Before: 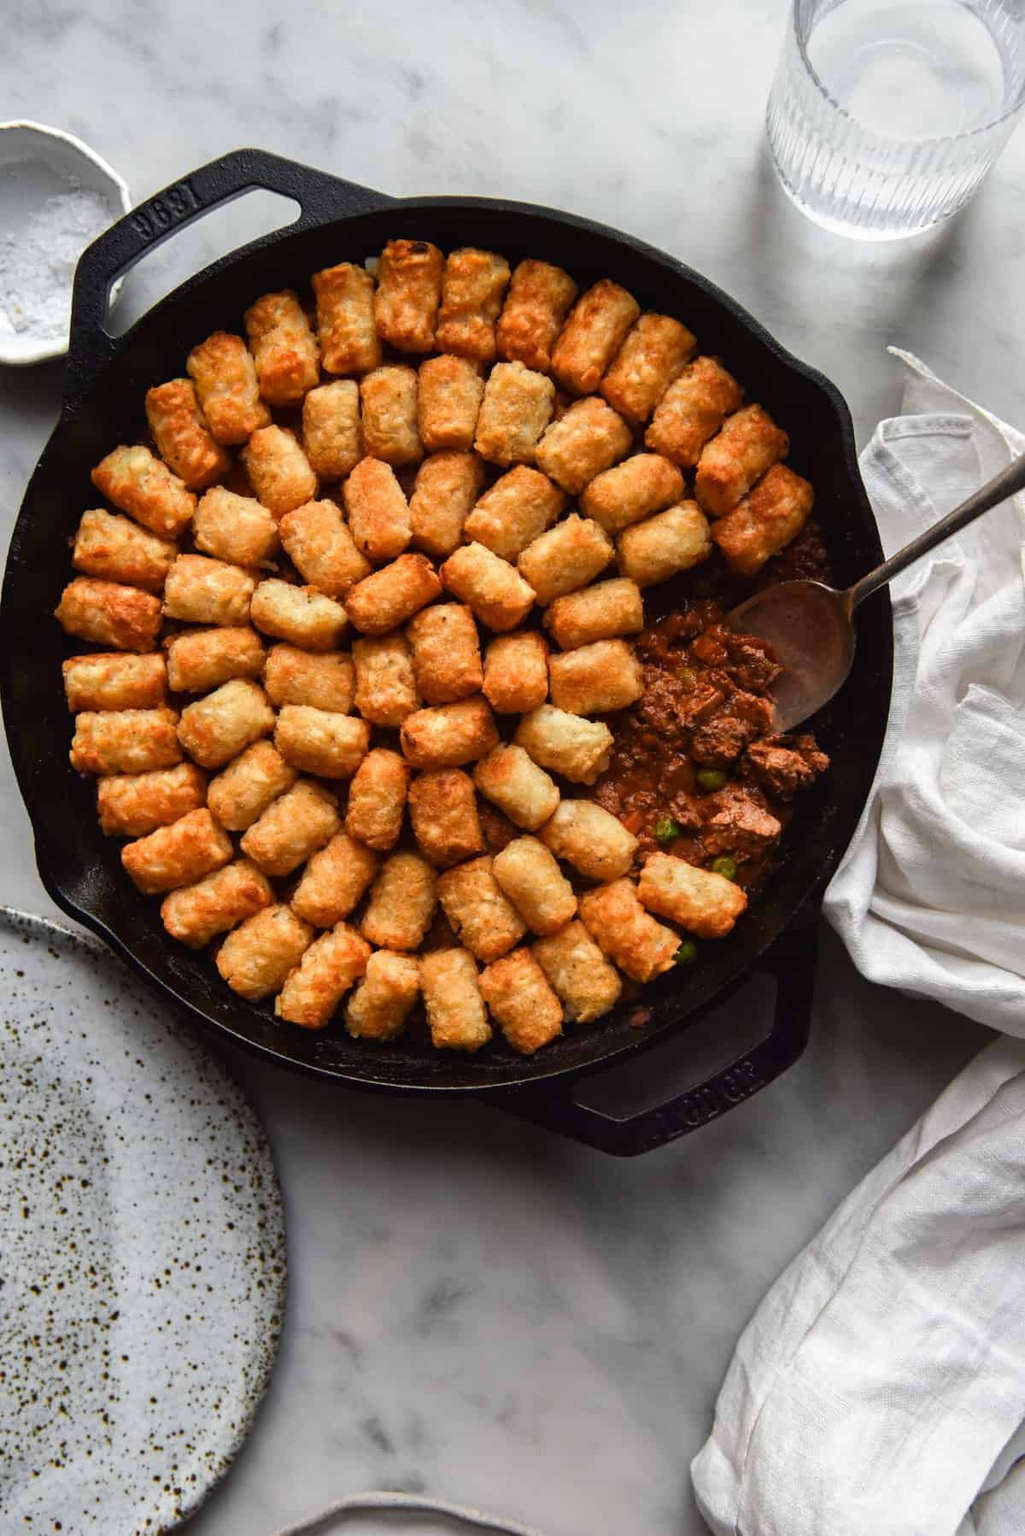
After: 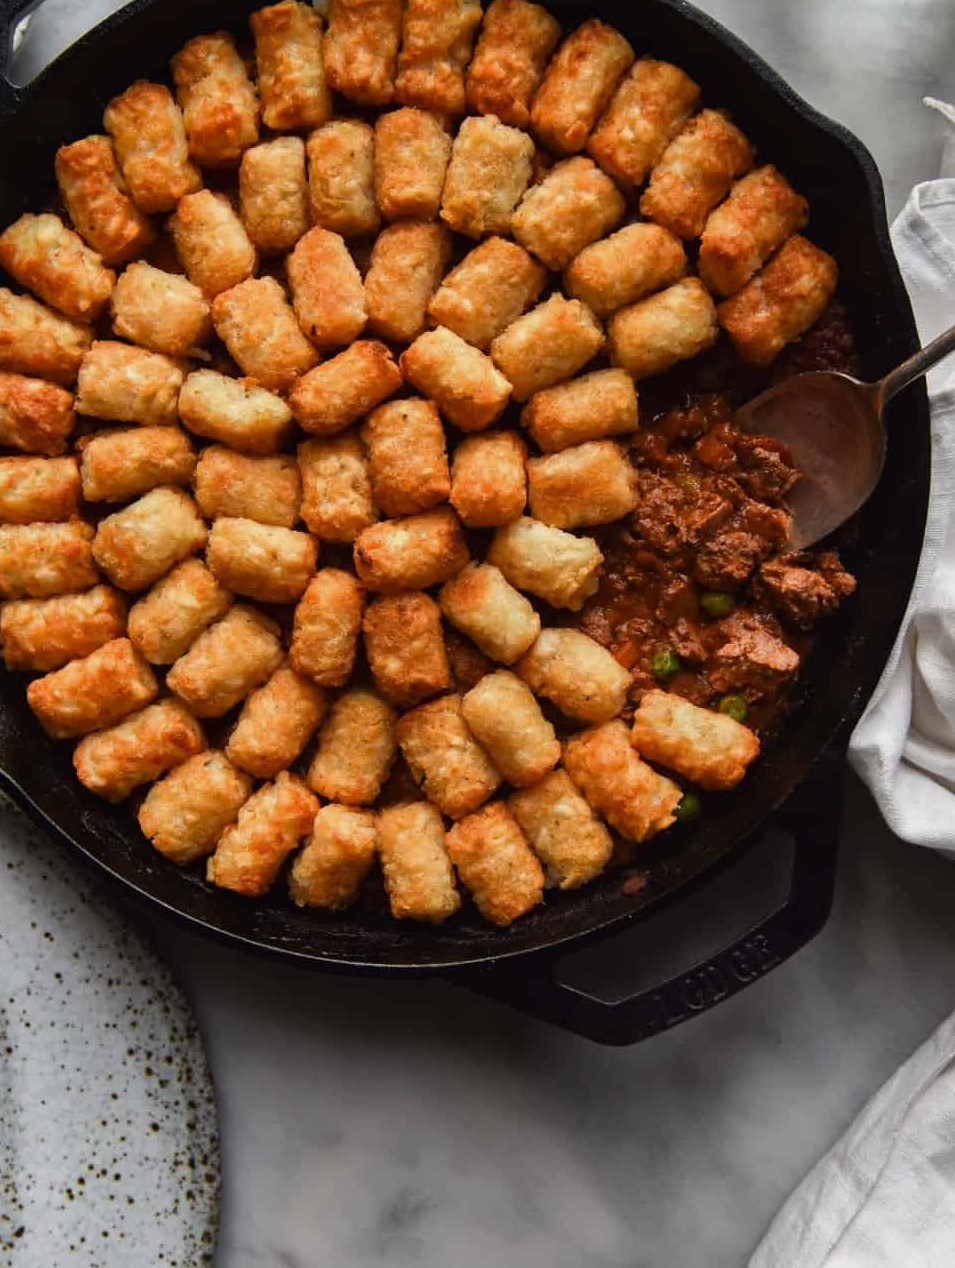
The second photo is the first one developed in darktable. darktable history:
crop: left 9.609%, top 17.134%, right 10.781%, bottom 12.333%
exposure: exposure -0.175 EV, compensate highlight preservation false
